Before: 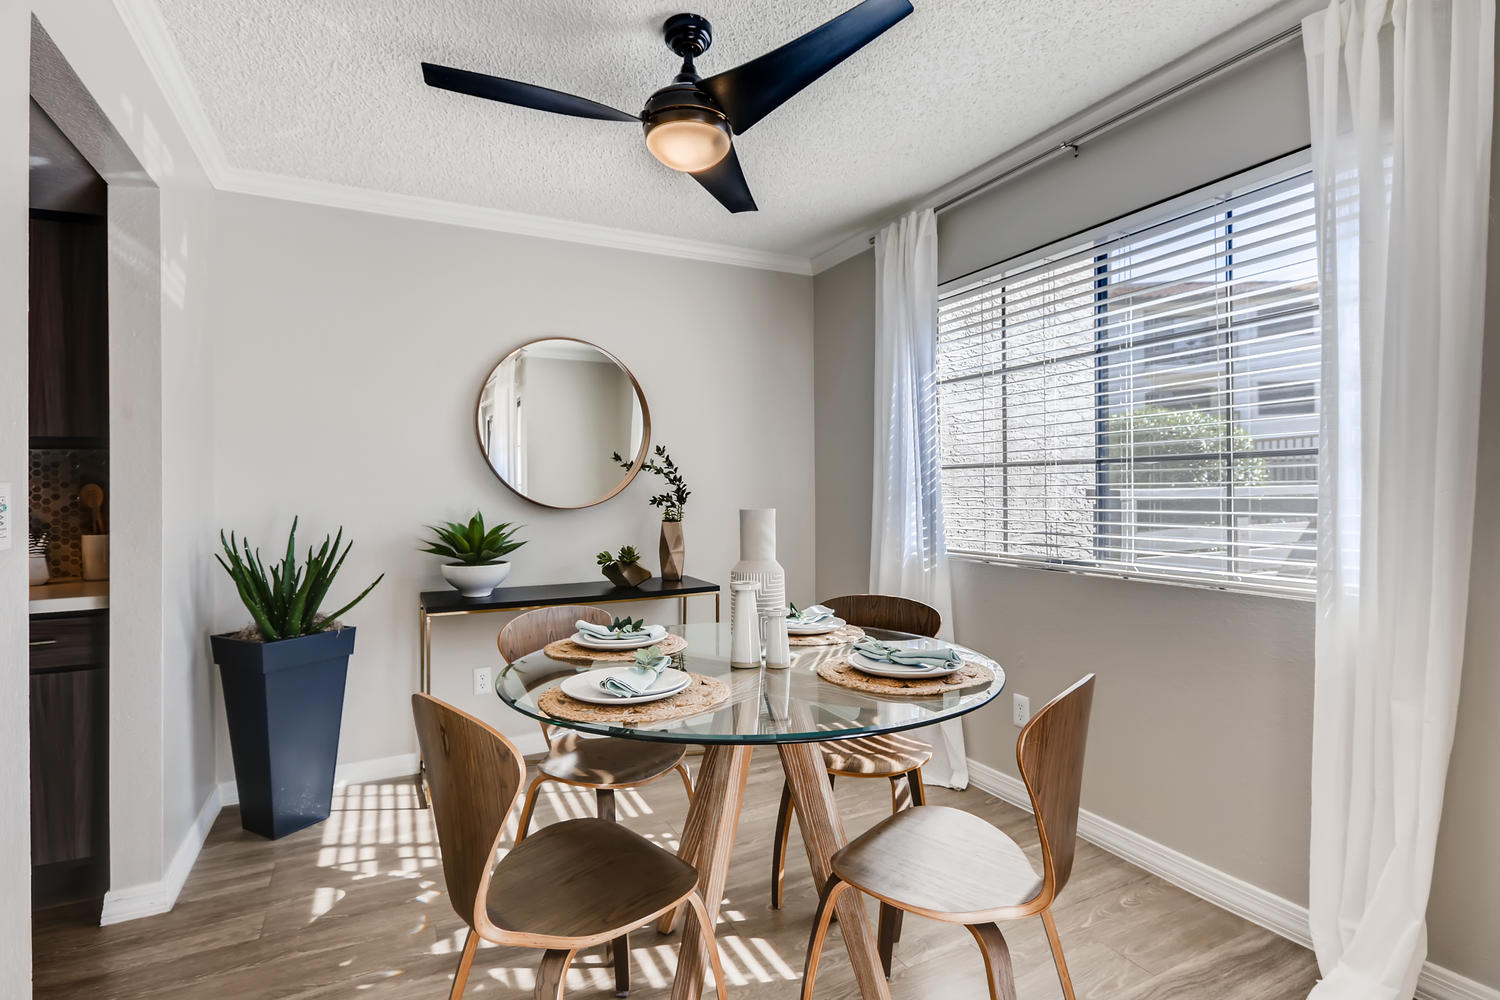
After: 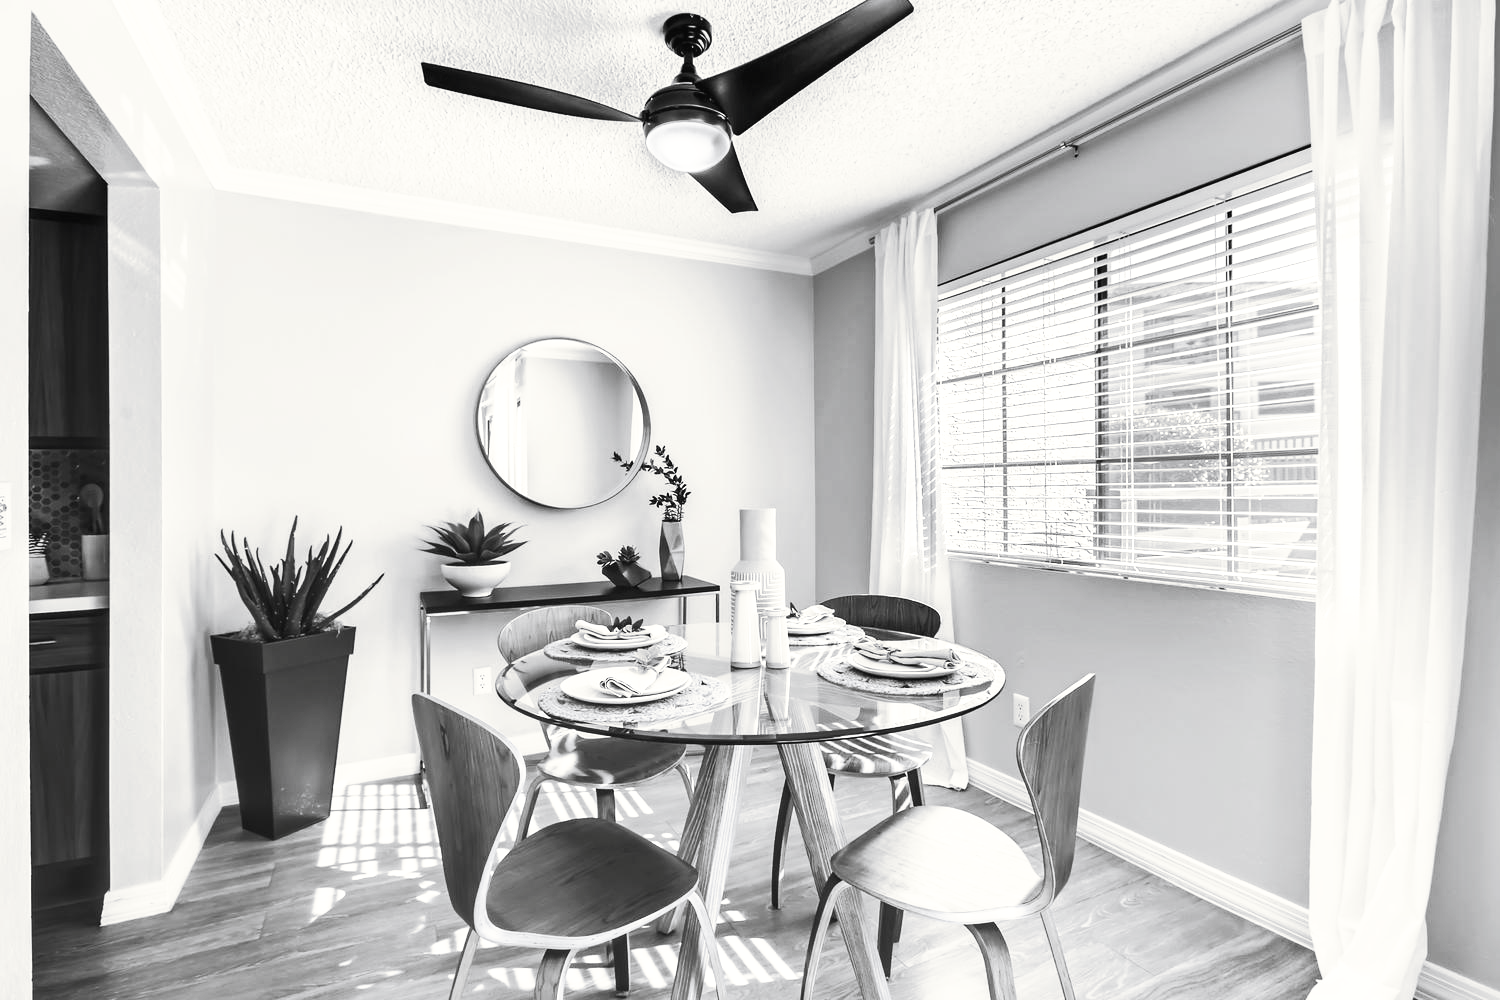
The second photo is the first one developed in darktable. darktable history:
tone curve: curves: ch0 [(0, 0) (0.003, 0.01) (0.011, 0.017) (0.025, 0.035) (0.044, 0.068) (0.069, 0.109) (0.1, 0.144) (0.136, 0.185) (0.177, 0.231) (0.224, 0.279) (0.277, 0.346) (0.335, 0.42) (0.399, 0.5) (0.468, 0.603) (0.543, 0.712) (0.623, 0.808) (0.709, 0.883) (0.801, 0.957) (0.898, 0.993) (1, 1)], preserve colors none
color look up table: target L [78.07, 90.24, 100, 81.33, 75.15, 74.78, 71.84, 98.62, 53.98, 63.98, 54.24, 64.74, 51.42, 26.5, 7.906, 200, 90.24, 82.41, 79.88, 77.34, 65.87, 79.52, 80.24, 45.63, 51.62, 42.92, 13.87, 98.62, 85.98, 87.41, 90.24, 76.61, 72.21, 55.02, 50.96, 78.8, 71.84, 47.51, 32.32, 52.01, 36.57, 6.024, 1.097, 1.645, 57.48, 68.87, 64.36, 29.94, 15.48], target a [-0.002, -0.293, -0.097, 0 ×4, -1.007, 0.001, 0, 0.001, 0, 0.001, 0, 0, 0, -0.293, -0.003, 0, -0.001, 0, -0.002, -0.001, 0, 0.001, 0.001, 0, -1.007, -0.102, -0.102, -0.293, -0.002, 0, 0.001, 0.001, -0.001, 0, 0.001, 0 ×9, 0.001, 0], target b [0.027, 3.684, 1.214, 0.004 ×4, 13.26, -0.003, 0.005, -0.002, 0.005, -0.005, -0.002, -0.001, 0, 3.684, 0.028, 0.004, 0.005, 0.005, 0.027, 0.005, -0.002, -0.005, -0.002, -0.001, 13.26, 1.257, 1.253, 3.684, 0.027, 0.004, -0.002, -0.002, 0.005, 0.004, -0.002, -0.002, -0.005, 0.002, -0.001, 0, 0, 0.005, 0.005, 0.005, -0.004, -0.001], num patches 49
